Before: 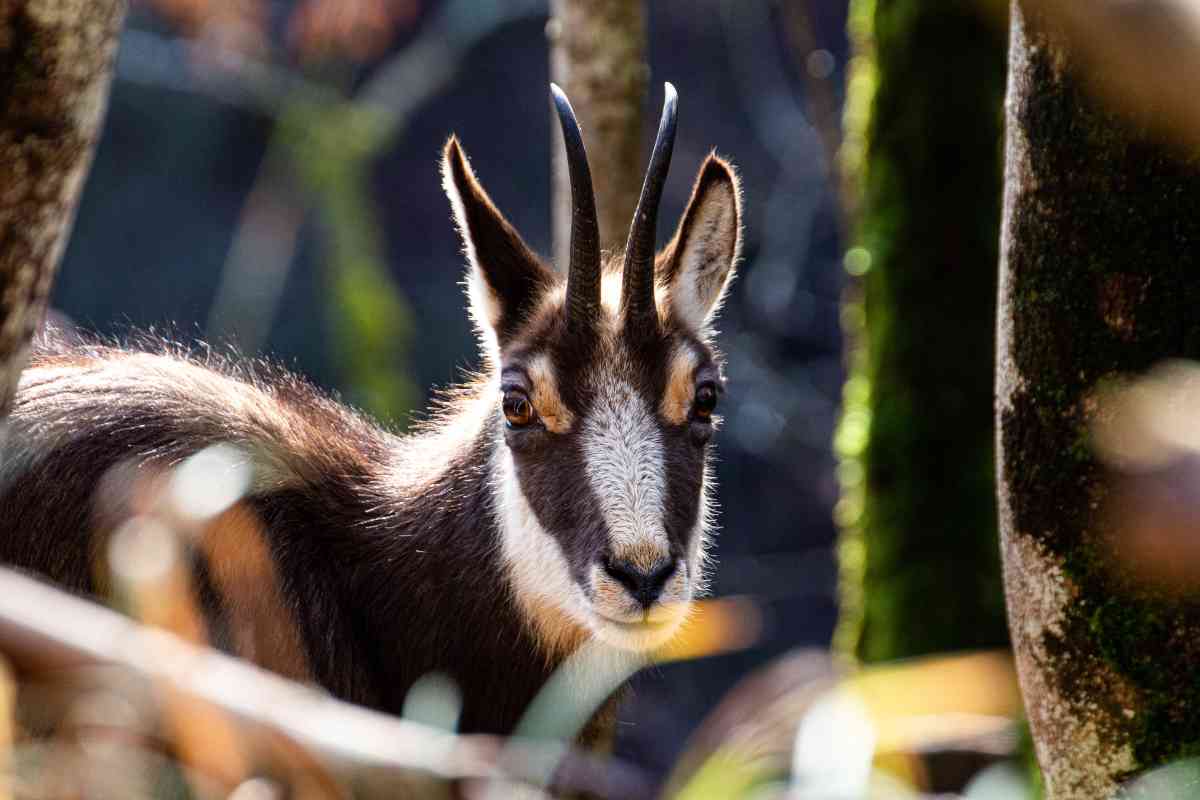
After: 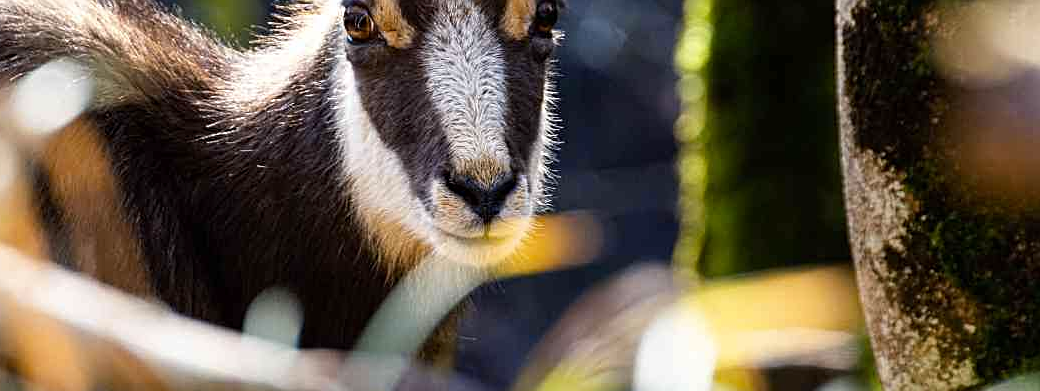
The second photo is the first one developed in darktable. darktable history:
crop and rotate: left 13.306%, top 48.129%, bottom 2.928%
sharpen: on, module defaults
color contrast: green-magenta contrast 0.8, blue-yellow contrast 1.1, unbound 0
